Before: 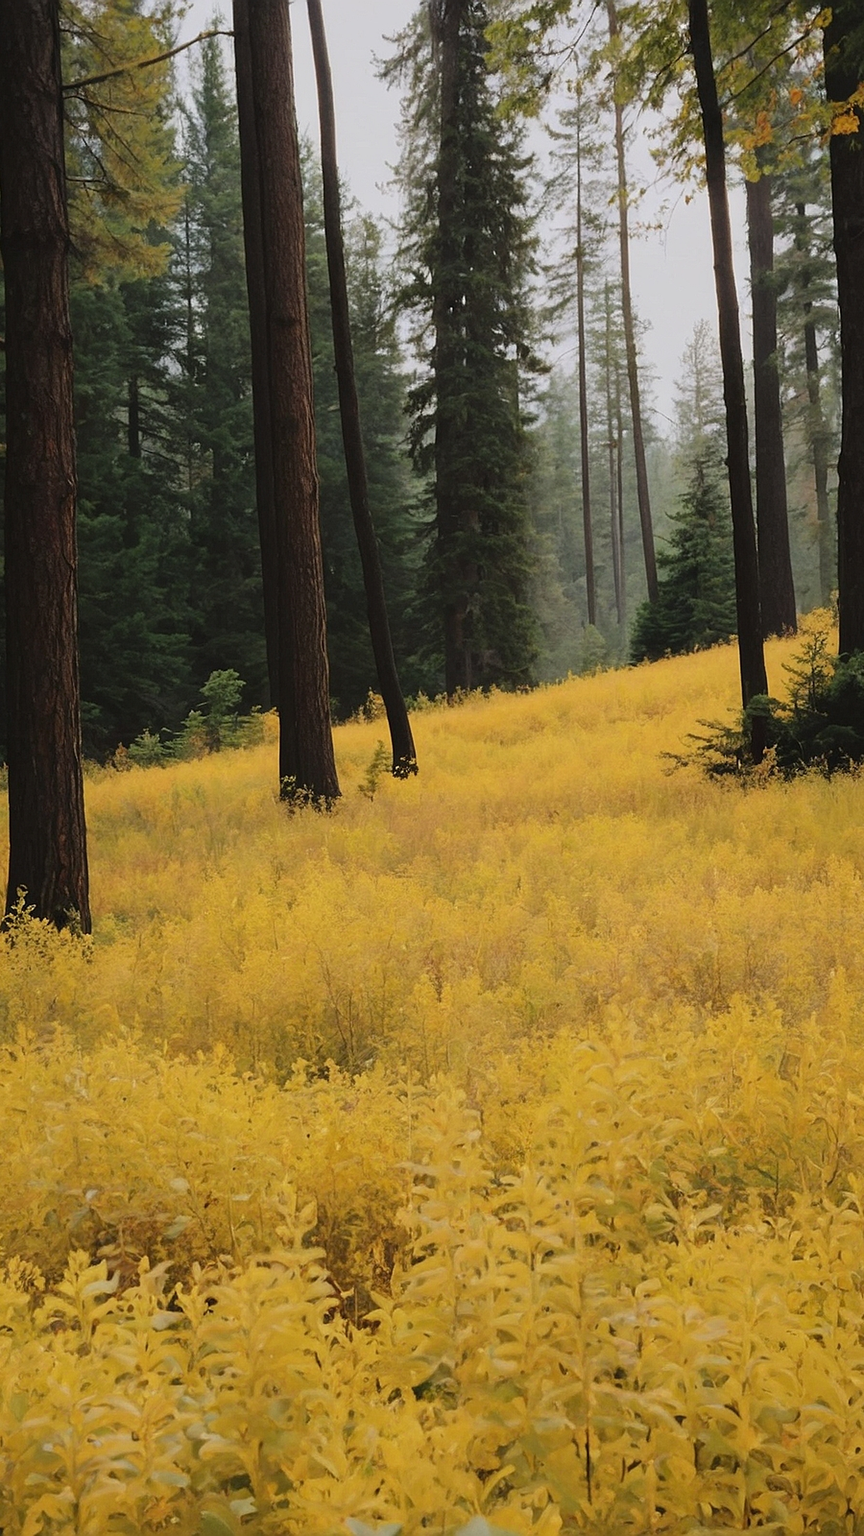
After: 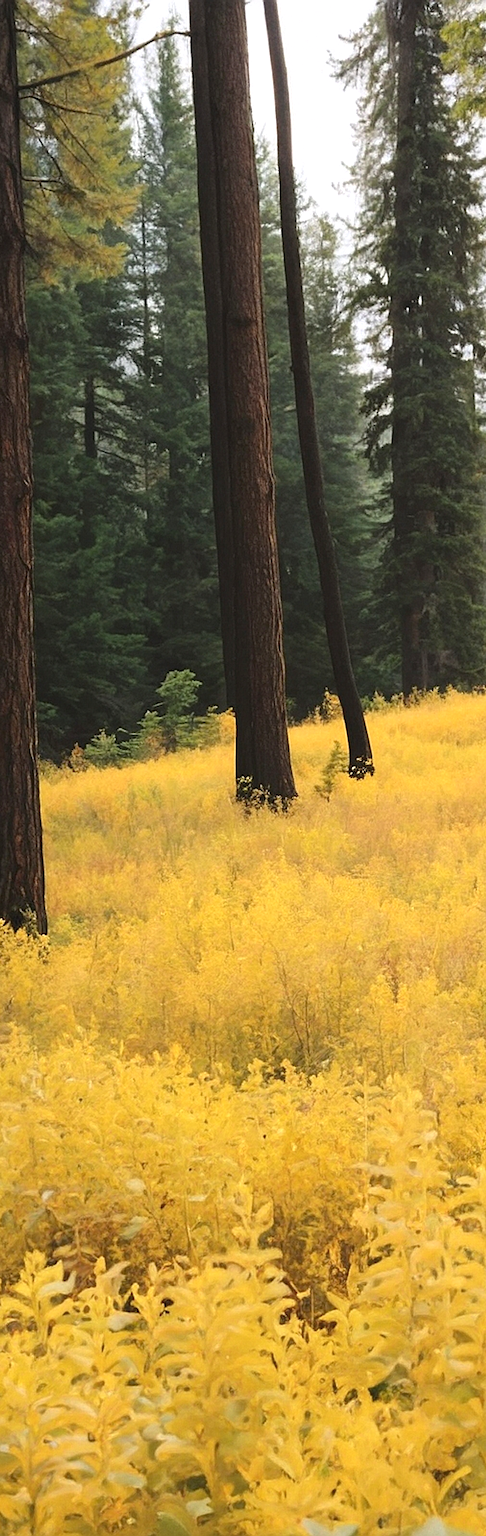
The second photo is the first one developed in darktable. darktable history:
exposure: black level correction 0, exposure 0.7 EV, compensate exposure bias true, compensate highlight preservation false
crop: left 5.114%, right 38.589%
